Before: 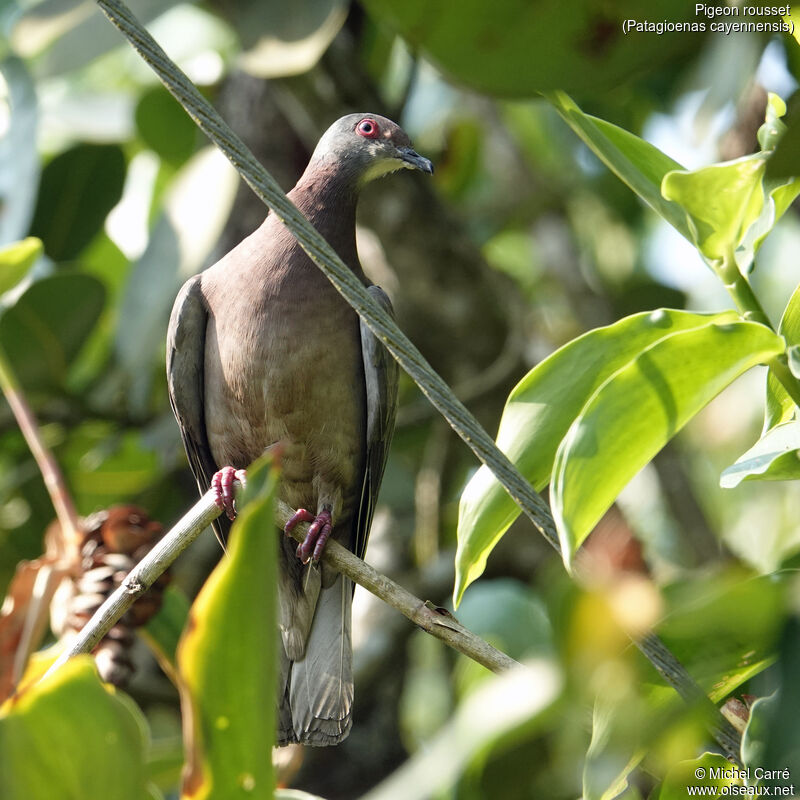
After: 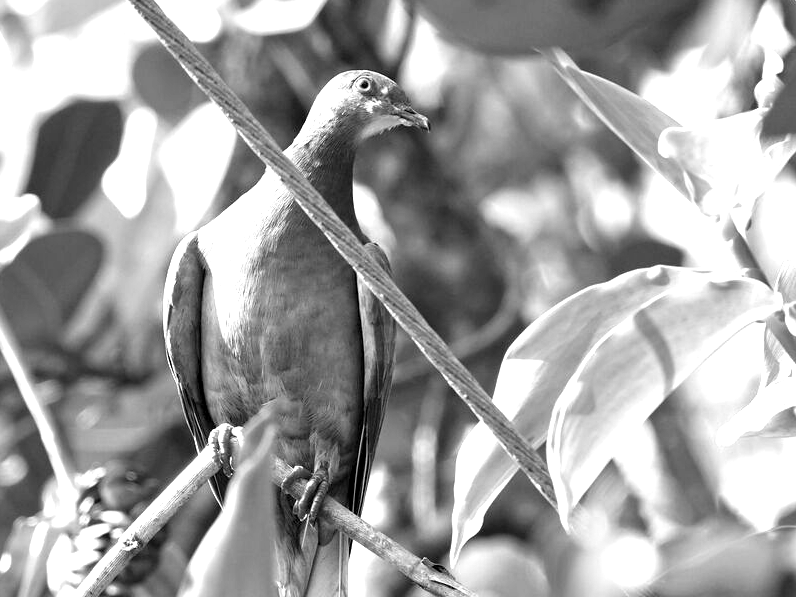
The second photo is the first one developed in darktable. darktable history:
exposure: black level correction 0.001, exposure 1.05 EV, compensate exposure bias true, compensate highlight preservation false
crop: left 0.387%, top 5.469%, bottom 19.809%
color balance: output saturation 120%
monochrome: on, module defaults
contrast equalizer: octaves 7, y [[0.528 ×6], [0.514 ×6], [0.362 ×6], [0 ×6], [0 ×6]]
